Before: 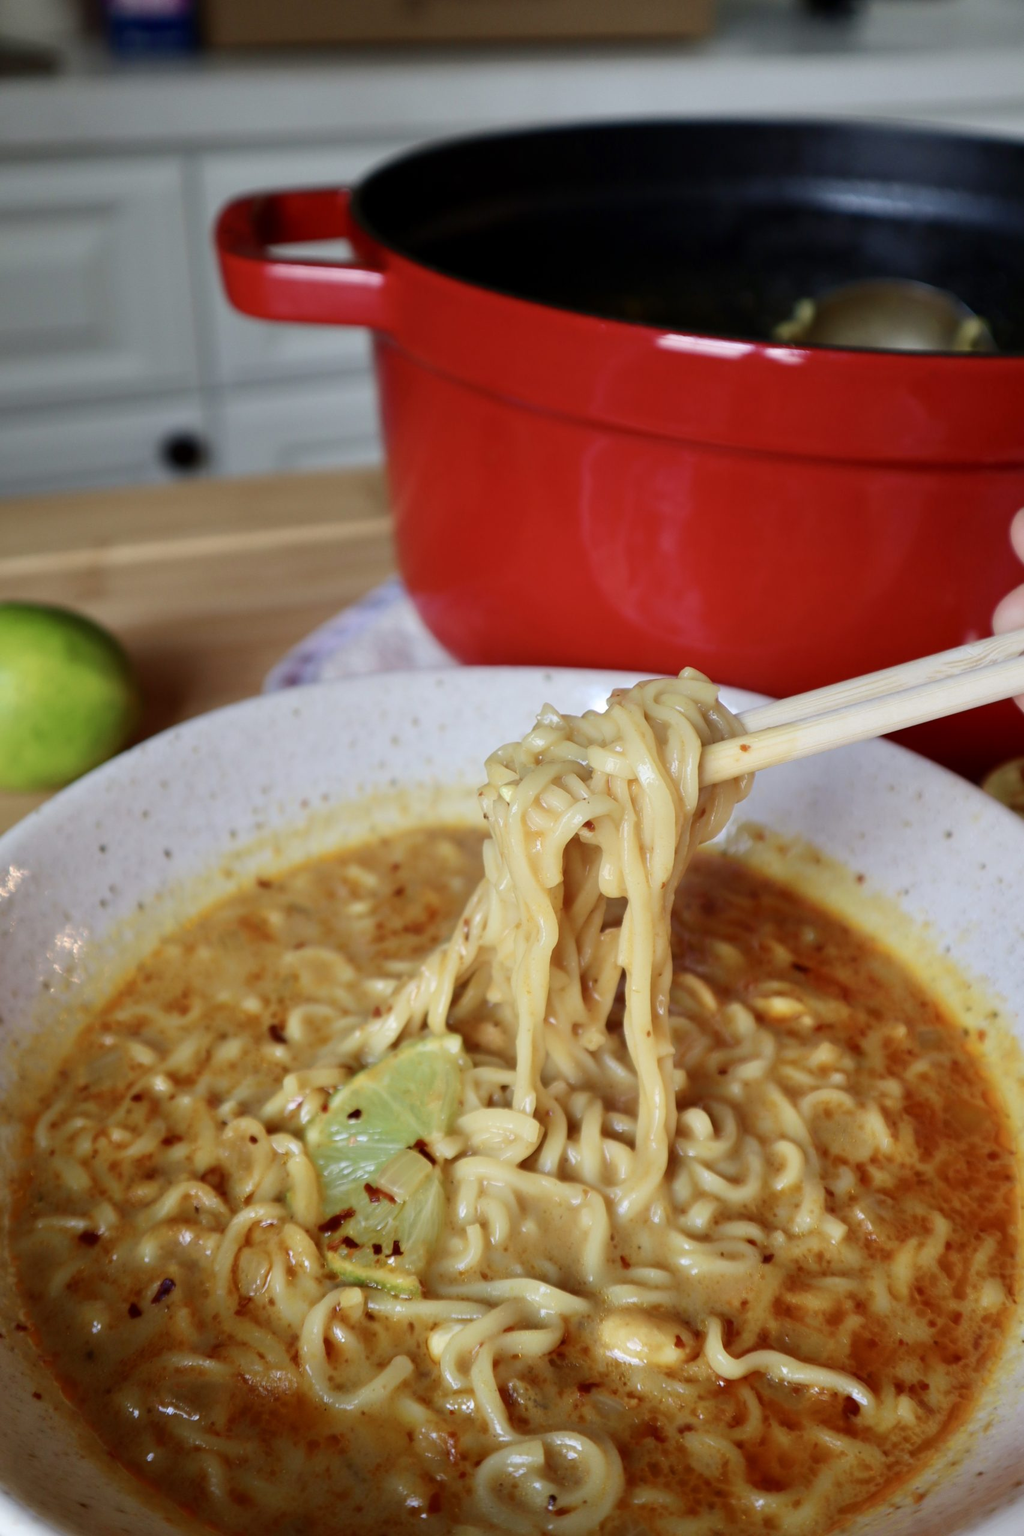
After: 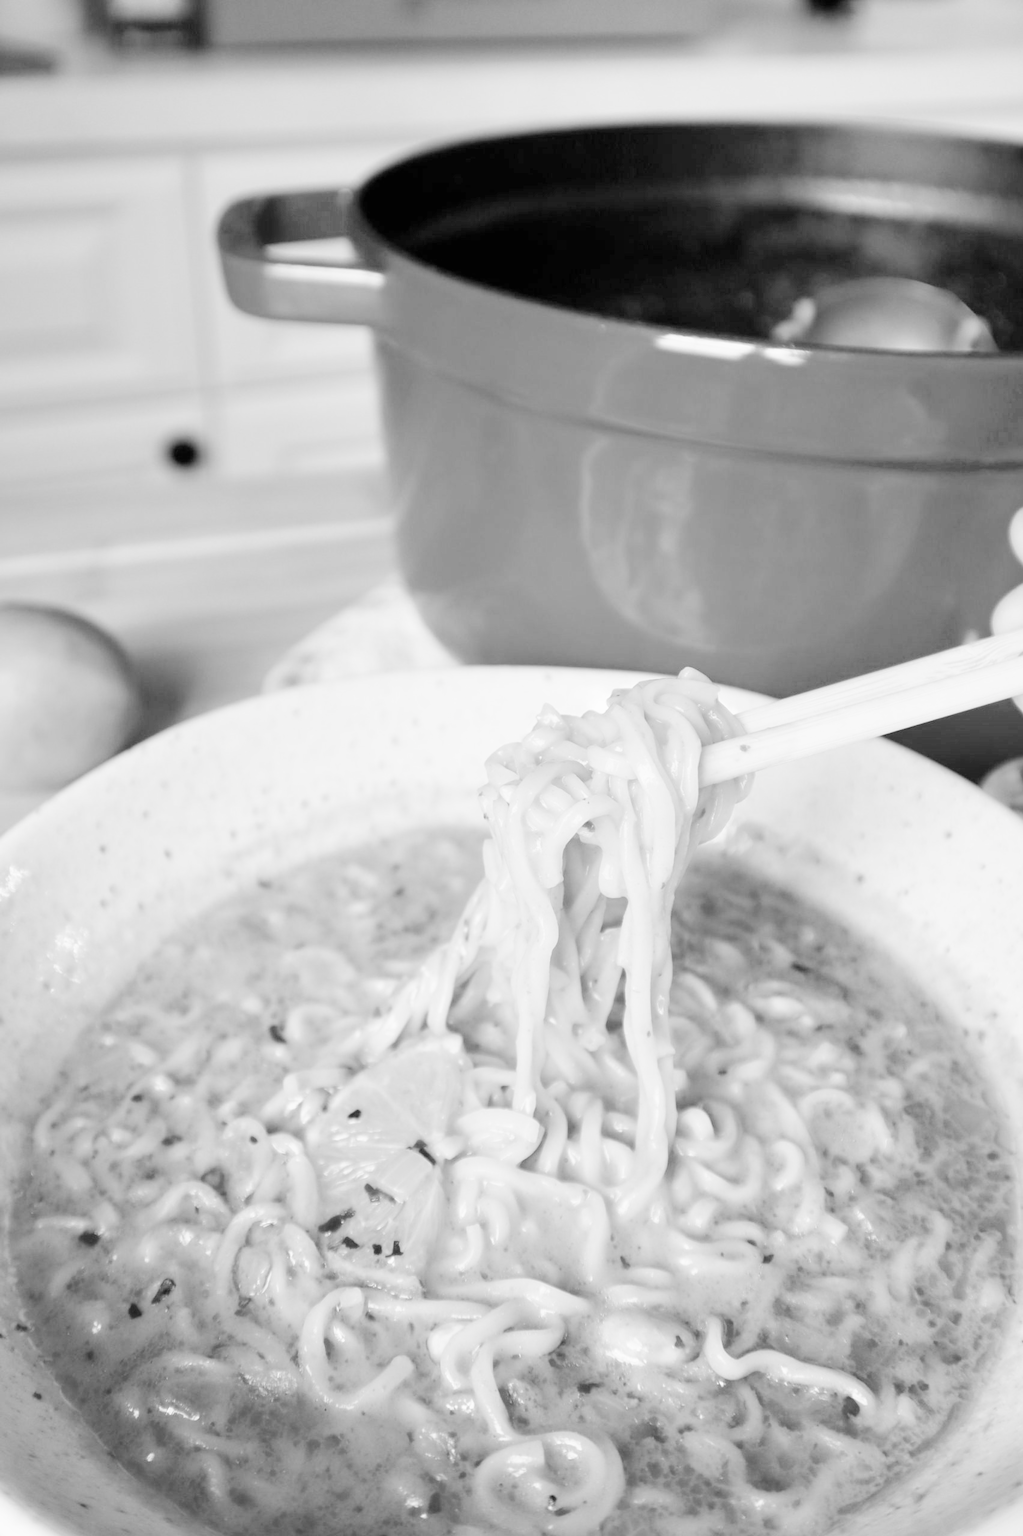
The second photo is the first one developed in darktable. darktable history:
tone curve: curves: ch0 [(0, 0) (0.003, 0.003) (0.011, 0.005) (0.025, 0.008) (0.044, 0.012) (0.069, 0.02) (0.1, 0.031) (0.136, 0.047) (0.177, 0.088) (0.224, 0.141) (0.277, 0.222) (0.335, 0.32) (0.399, 0.422) (0.468, 0.523) (0.543, 0.623) (0.623, 0.716) (0.709, 0.796) (0.801, 0.88) (0.898, 0.958) (1, 1)], preserve colors none
color look up table: target L [87.32, 71.2, 61.52, 71.99, 59.47, 54.38, 64.85, 50.03, 50.32, 58.09, 34.81, 51.48, 45.17, 26.88, 31.96, 11.69, 200.09, 84.9, 73.56, 51.48, 61.18, 58.44, 59.81, 51.48, 52.35, 37.46, 37.46, 22.62, 90.73, 85.71, 79.37, 66.85, 70.41, 73.17, 61.18, 55.83, 54.96, 49.17, 47.73, 48.31, 29.54, 18.77, 13.66, 86.52, 76.28, 71.6, 77.44, 57.05, 33.23], target a [0 ×5, 0.001, 0, 0.001, 0.001, 0, 0.001, 0.001, 0, 0.001, 0.001, 0.001, 0 ×7, 0.001 ×5, -0.004, 0 ×6, 0.001 ×7, -0.006, 0 ×5, 0.001], target b [0.005, 0.004, 0, 0.003, 0, -0.002, 0.004, -0.003, -0.003, 0, -0.004, -0.003, -0.003, -0.004, -0.005, -0.001, 0, 0.005, 0.003, -0.003, 0, 0, 0, -0.003, -0.003, -0.004, -0.004, -0.005, 0.036, 0.005, 0.003 ×4, 0, -0.002, -0.002, -0.003, -0.003, -0.003, -0.005, -0.002, -0.007, 0.005, 0.003, 0.003, 0.003, 0, -0.005], num patches 49
